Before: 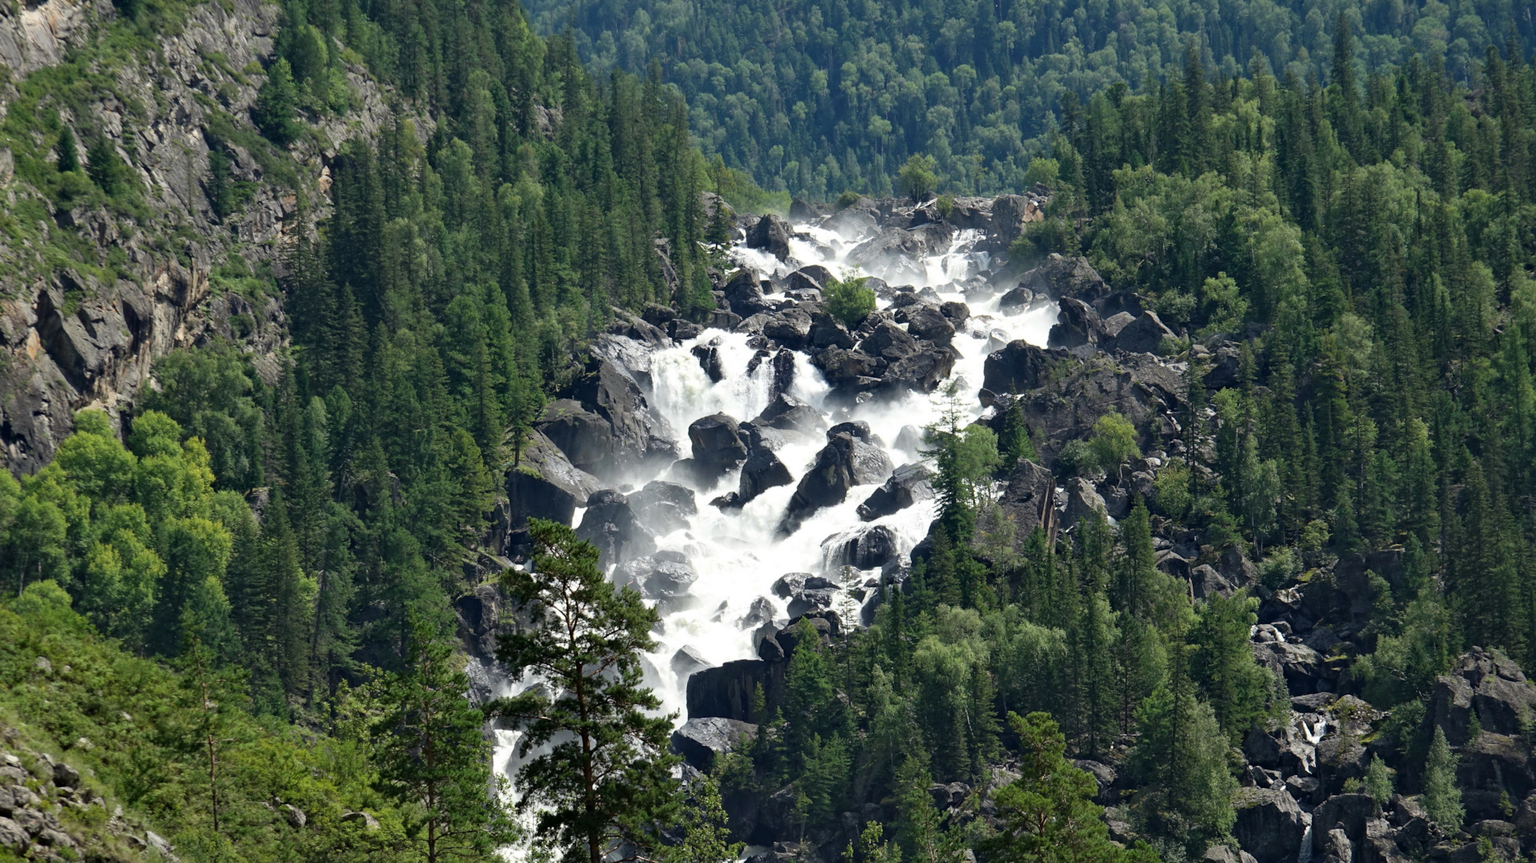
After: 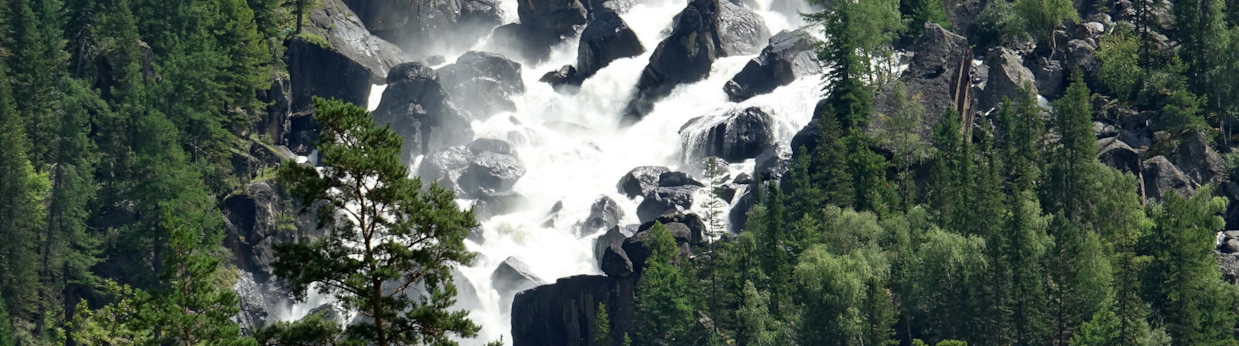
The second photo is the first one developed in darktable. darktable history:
crop: left 18.105%, top 51.02%, right 17.312%, bottom 16.874%
